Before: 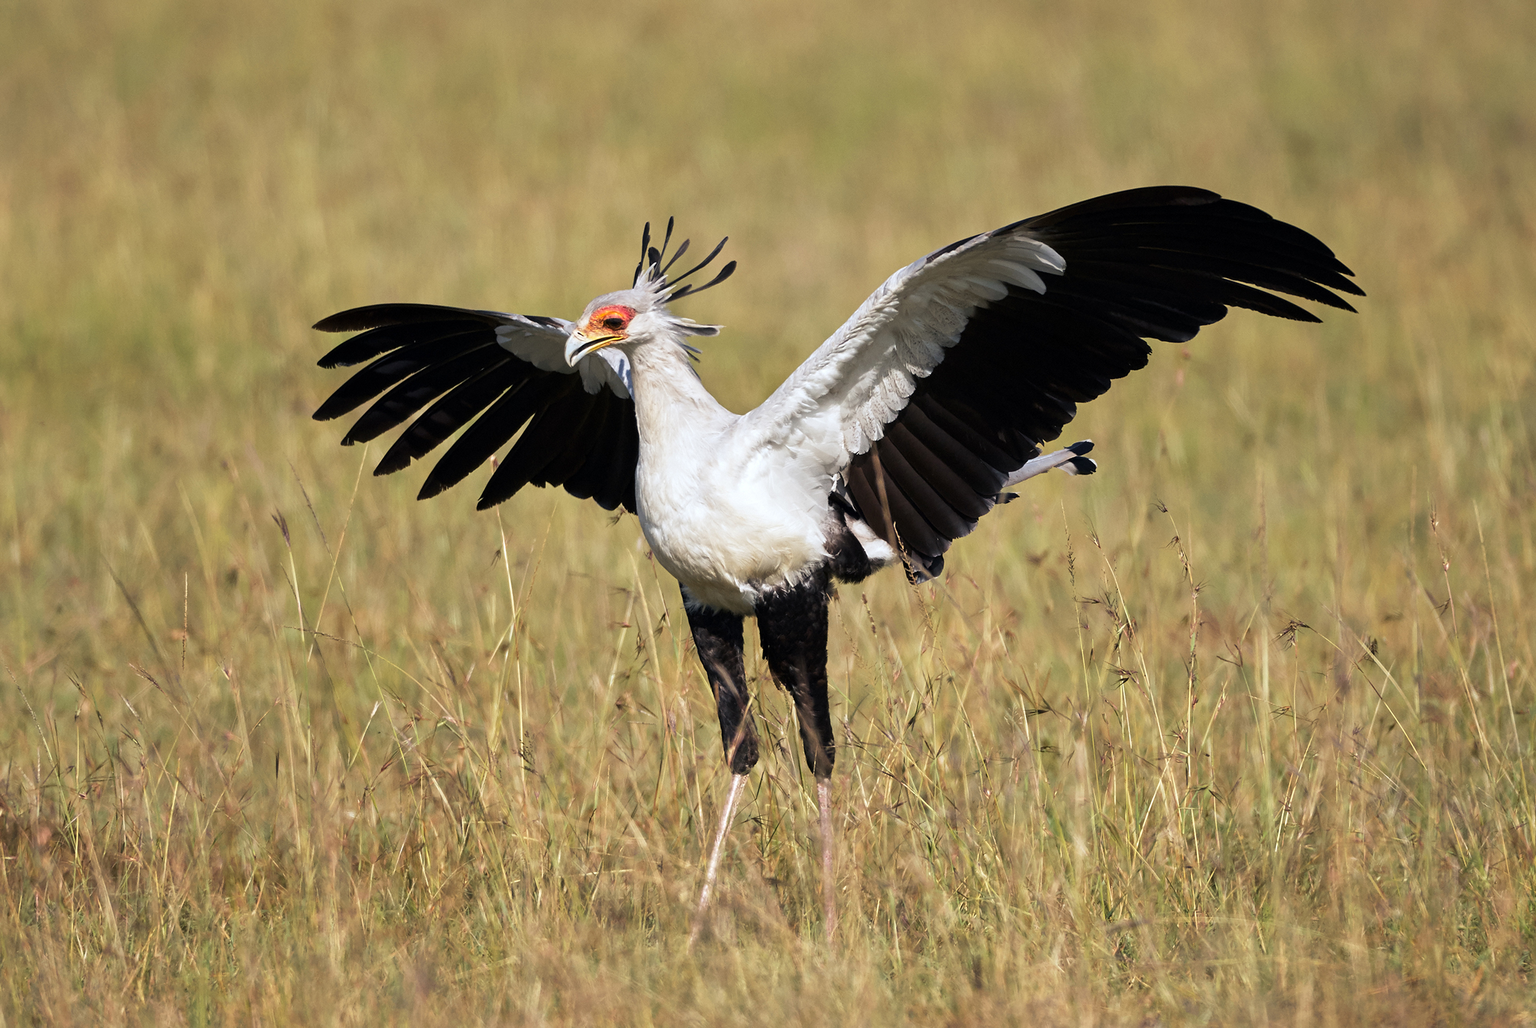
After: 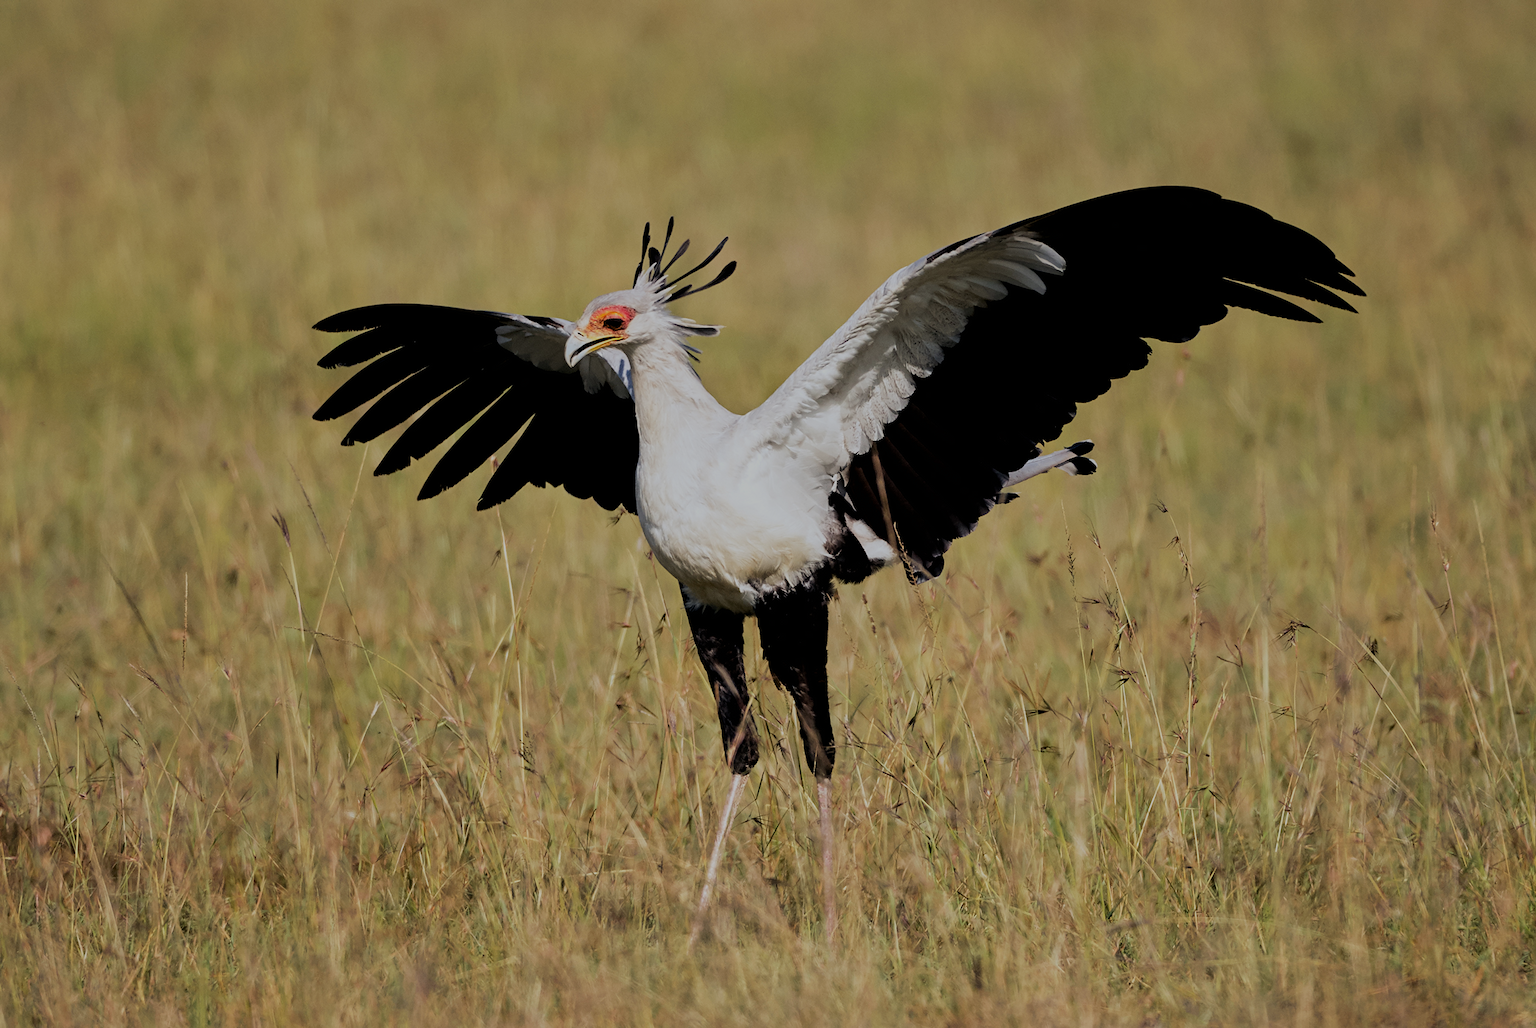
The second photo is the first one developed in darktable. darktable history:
exposure: black level correction 0.011, exposure -0.48 EV, compensate highlight preservation false
filmic rgb: black relative exposure -6.14 EV, white relative exposure 6.97 EV, hardness 2.24, contrast in shadows safe
